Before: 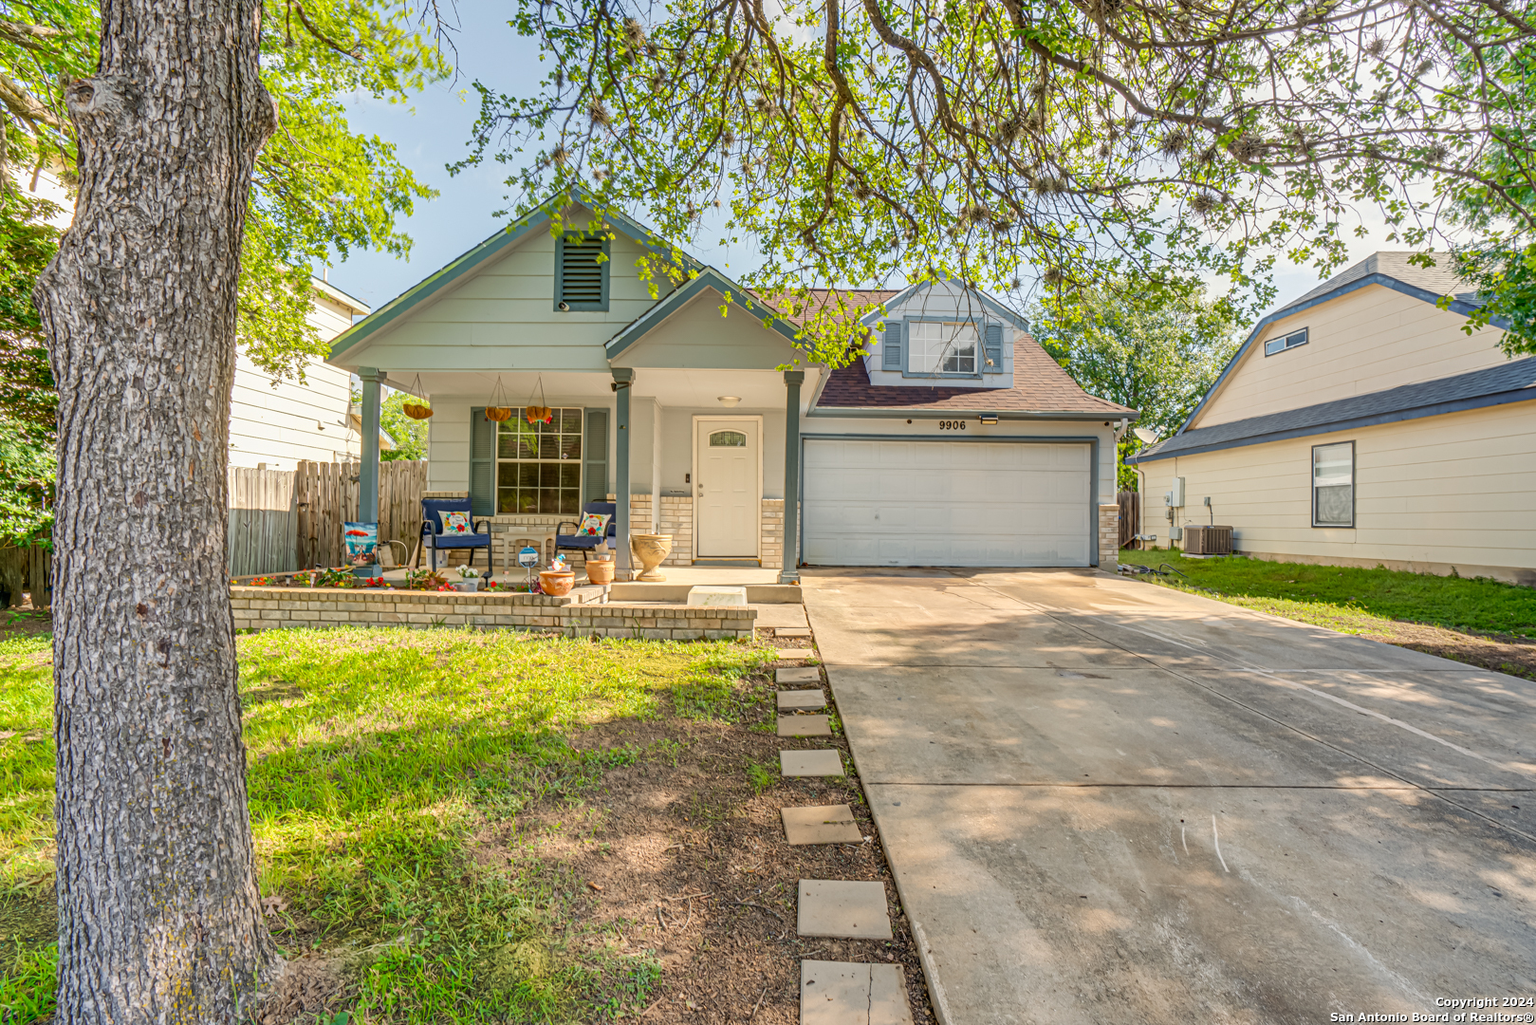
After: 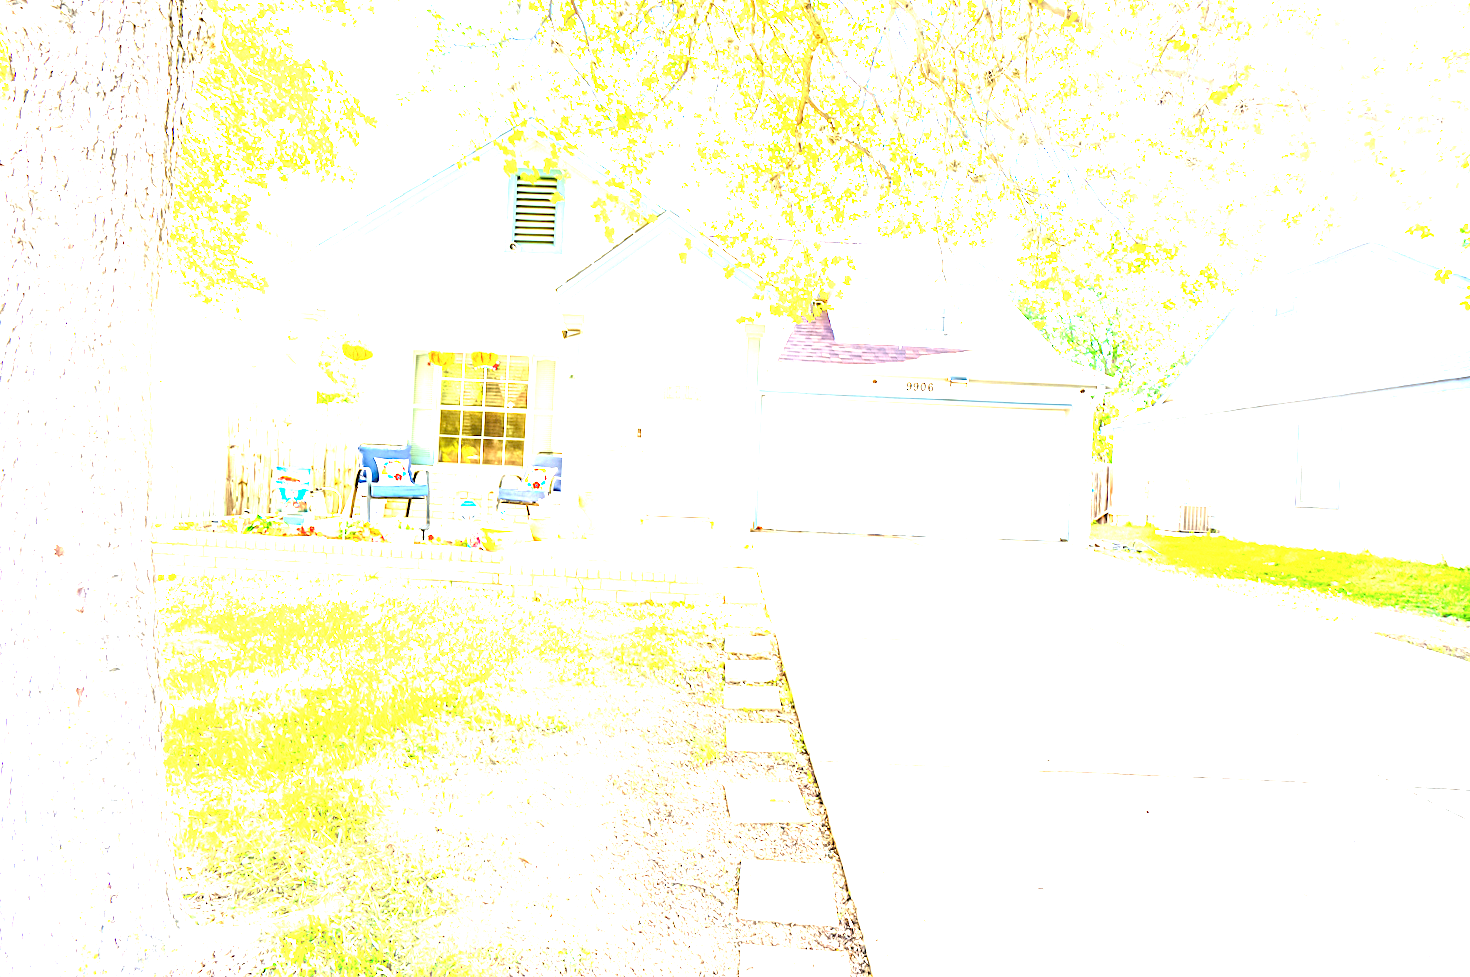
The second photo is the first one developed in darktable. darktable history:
crop and rotate: angle -1.99°, left 3.078%, top 4.116%, right 1.392%, bottom 0.733%
color correction: highlights a* -2.77, highlights b* -2.08, shadows a* 2.17, shadows b* 3
exposure: exposure 0.221 EV, compensate exposure bias true, compensate highlight preservation false
